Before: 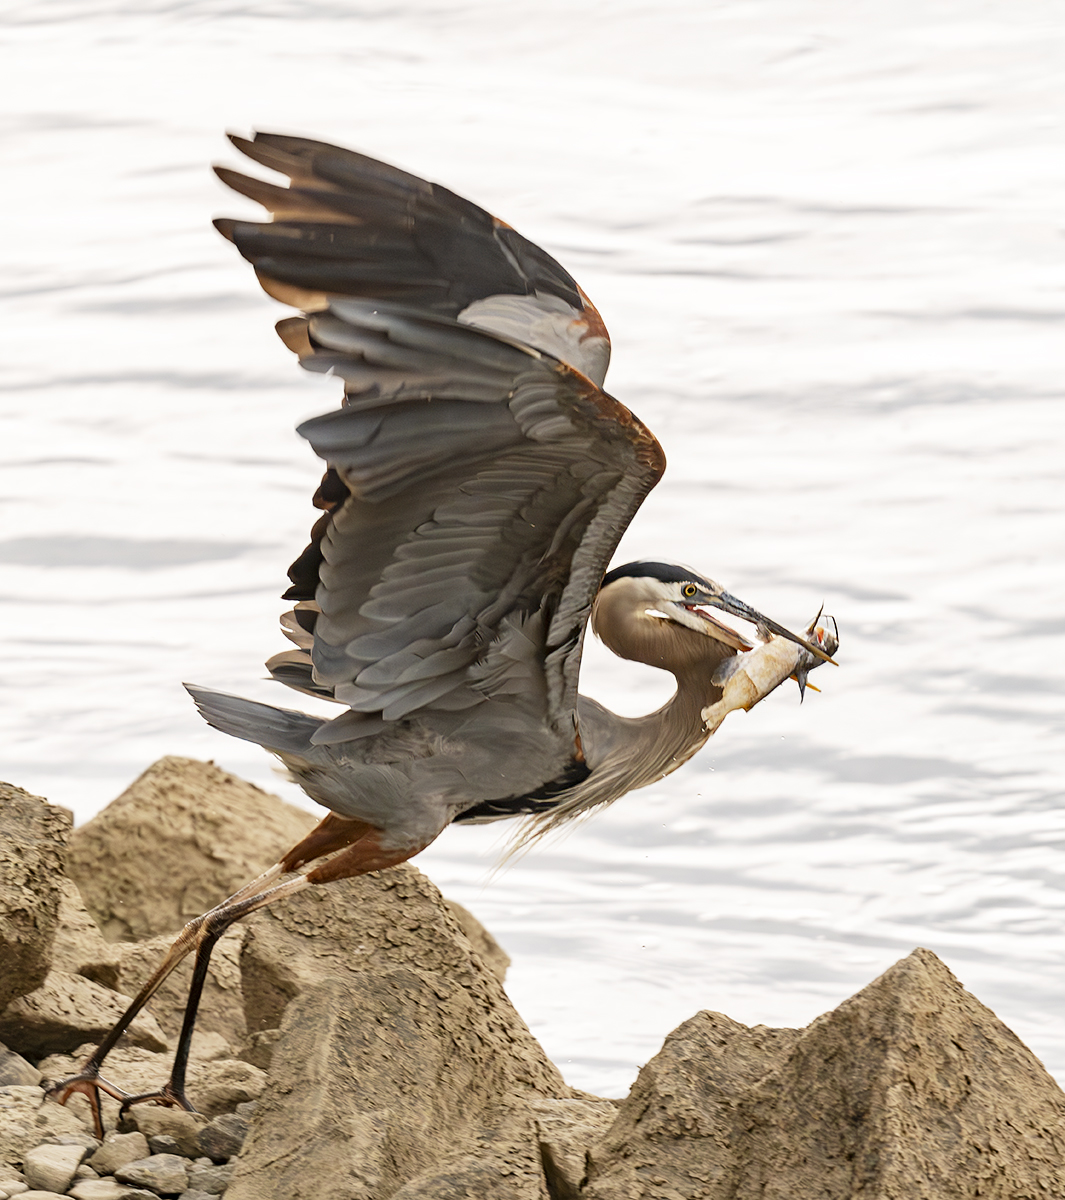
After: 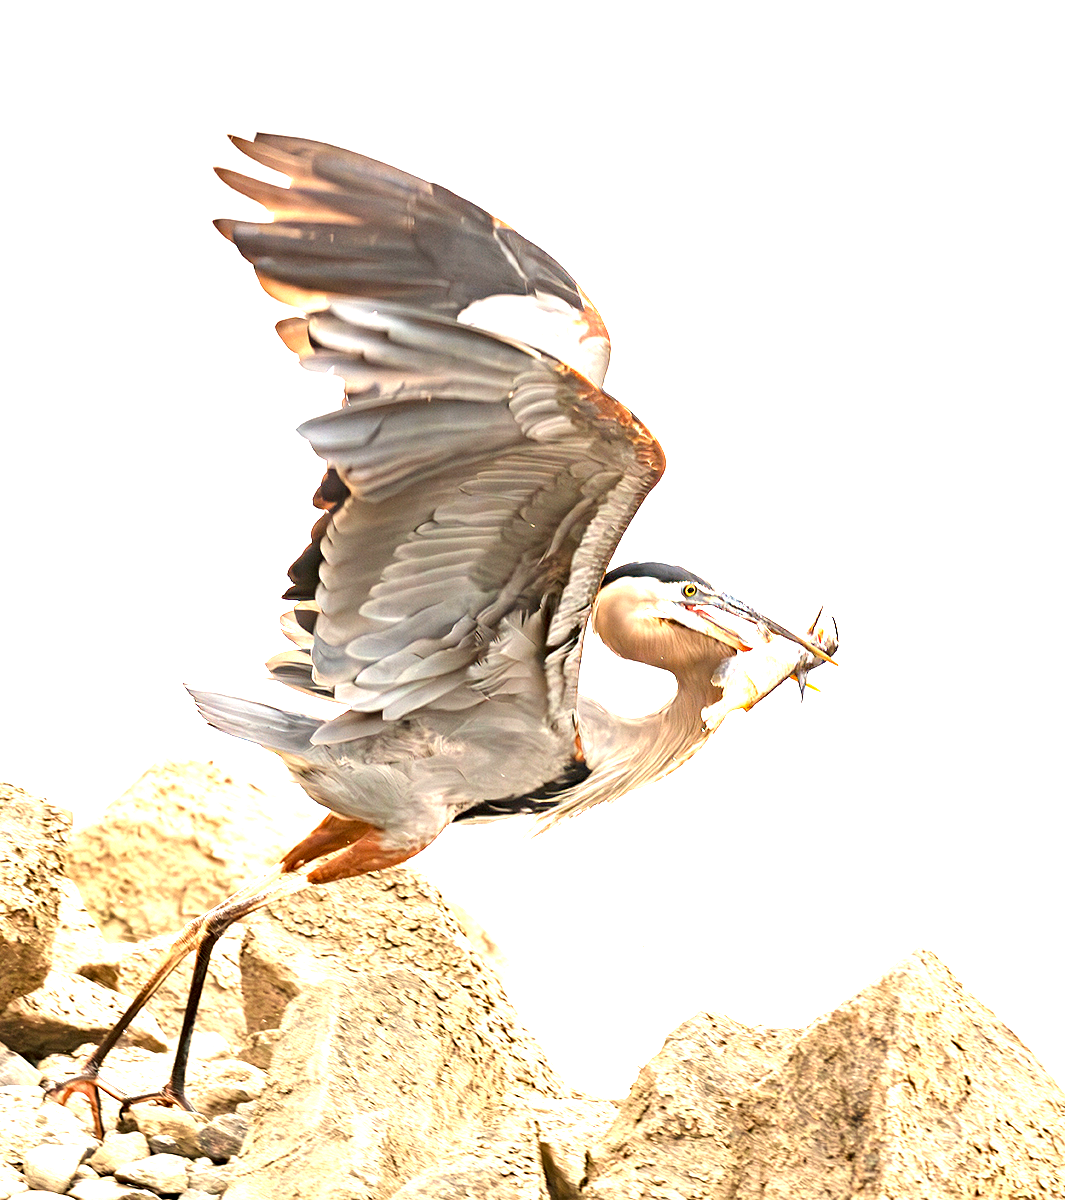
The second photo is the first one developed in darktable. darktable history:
exposure: exposure 2.023 EV, compensate highlight preservation false
